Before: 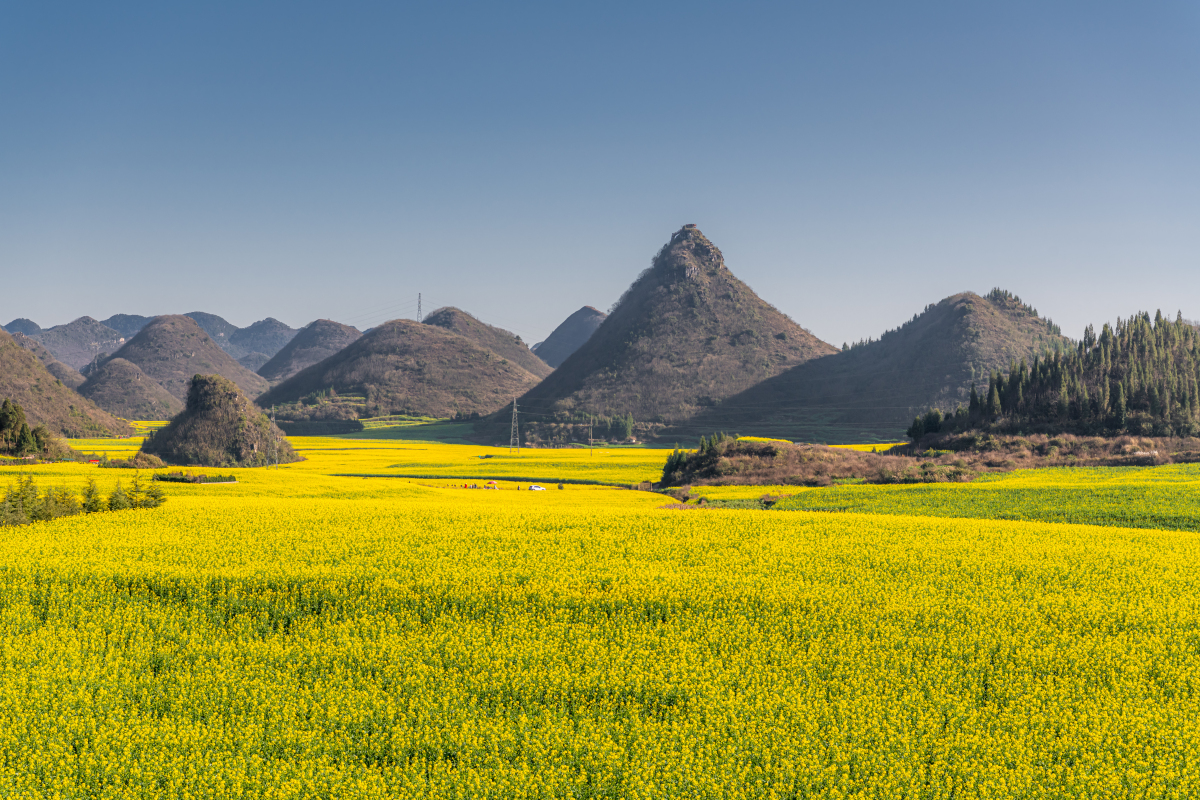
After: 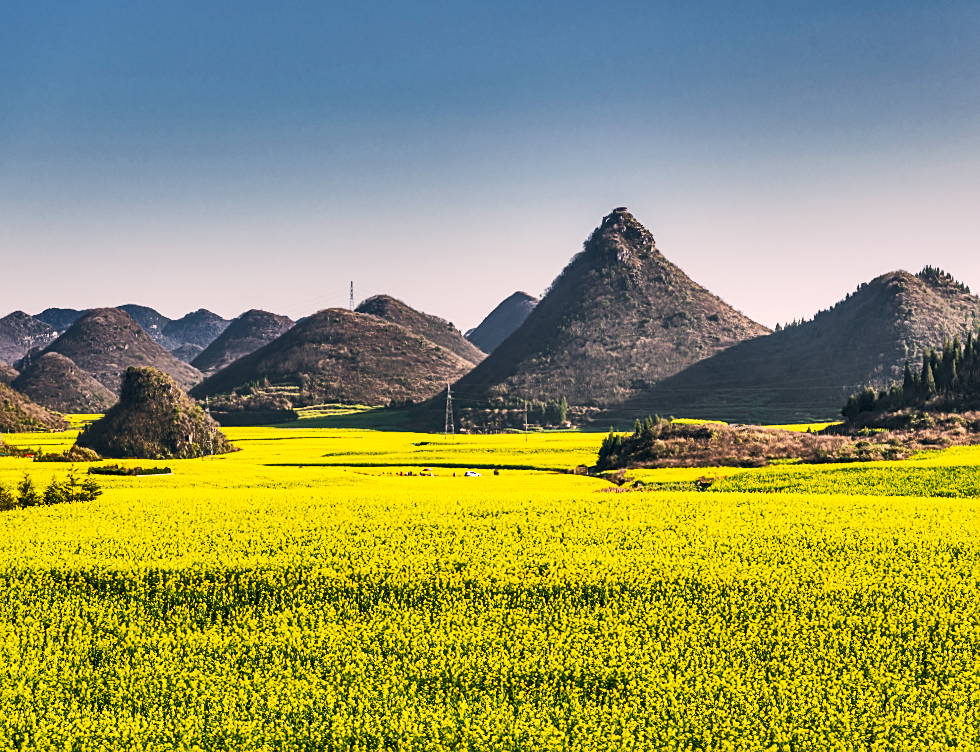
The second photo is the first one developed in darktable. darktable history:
base curve: curves: ch0 [(0, 0) (0.088, 0.125) (0.176, 0.251) (0.354, 0.501) (0.613, 0.749) (1, 0.877)], preserve colors none
color balance rgb: shadows lift › luminance -7.464%, shadows lift › chroma 2.16%, shadows lift › hue 163.05°, linear chroma grading › global chroma 8.75%, perceptual saturation grading › global saturation 0.722%, perceptual brilliance grading › global brilliance 14.921%, perceptual brilliance grading › shadows -35%
color correction: highlights a* 7.08, highlights b* 4.09
crop and rotate: angle 1.06°, left 4.294%, top 0.589%, right 11.78%, bottom 2.7%
sharpen: on, module defaults
tone equalizer: -8 EV -0.399 EV, -7 EV -0.376 EV, -6 EV -0.32 EV, -5 EV -0.24 EV, -3 EV 0.21 EV, -2 EV 0.306 EV, -1 EV 0.385 EV, +0 EV 0.425 EV, edges refinement/feathering 500, mask exposure compensation -1.57 EV, preserve details no
shadows and highlights: shadows 20.92, highlights -82.67, shadows color adjustment 97.68%, soften with gaussian
